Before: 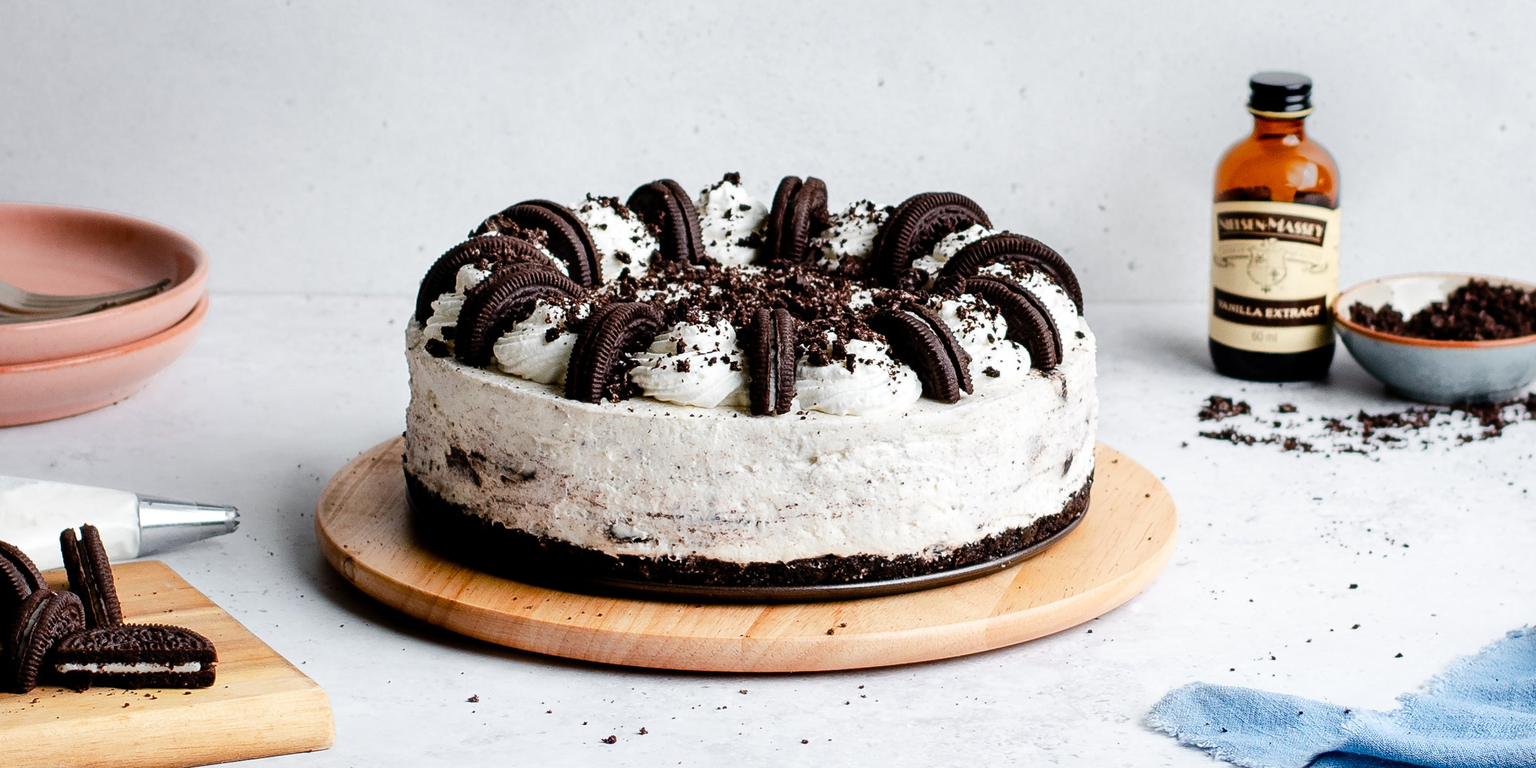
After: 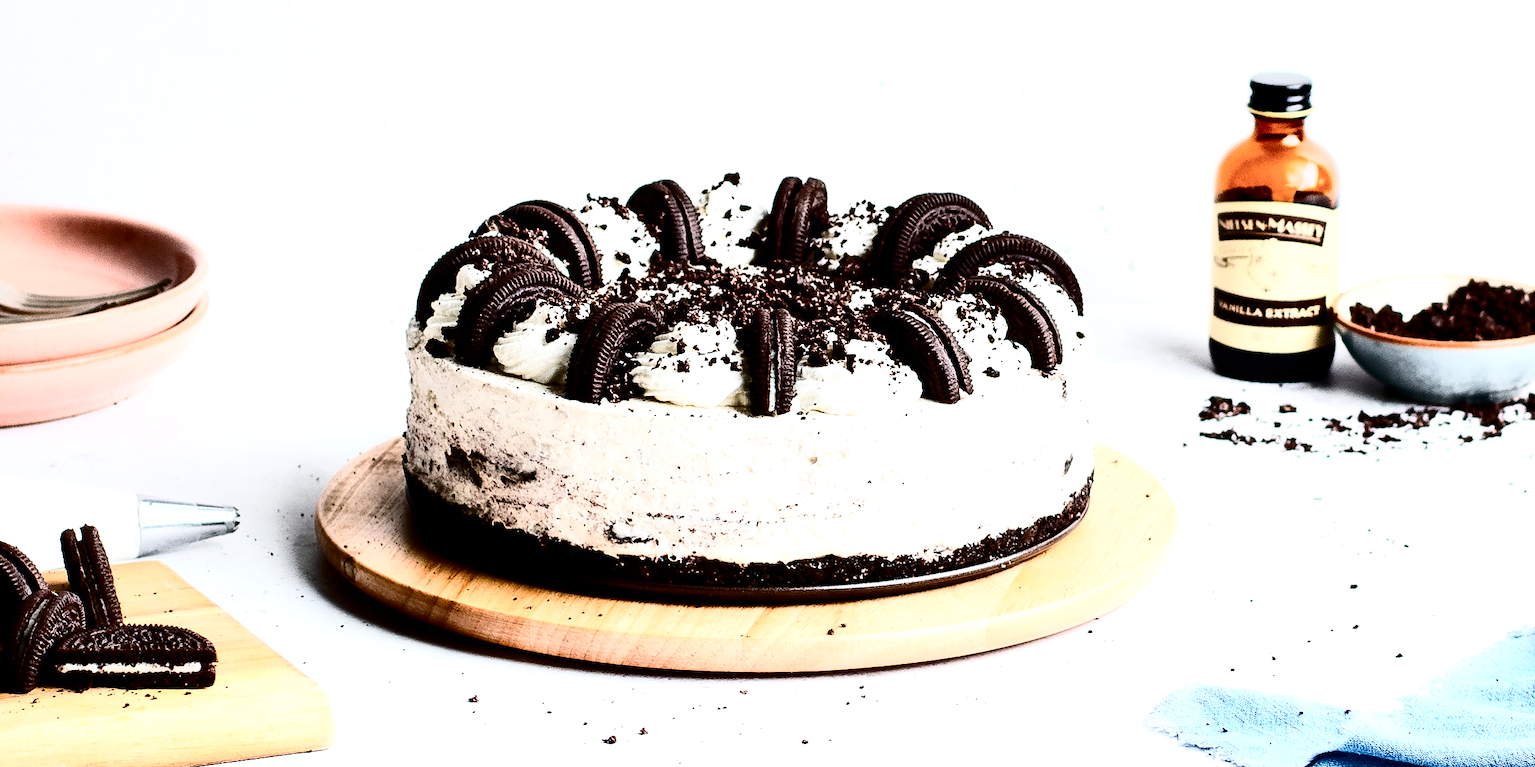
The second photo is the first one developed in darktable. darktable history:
contrast brightness saturation: contrast 0.48, saturation -0.086
exposure: black level correction 0, exposure 0.7 EV, compensate highlight preservation false
